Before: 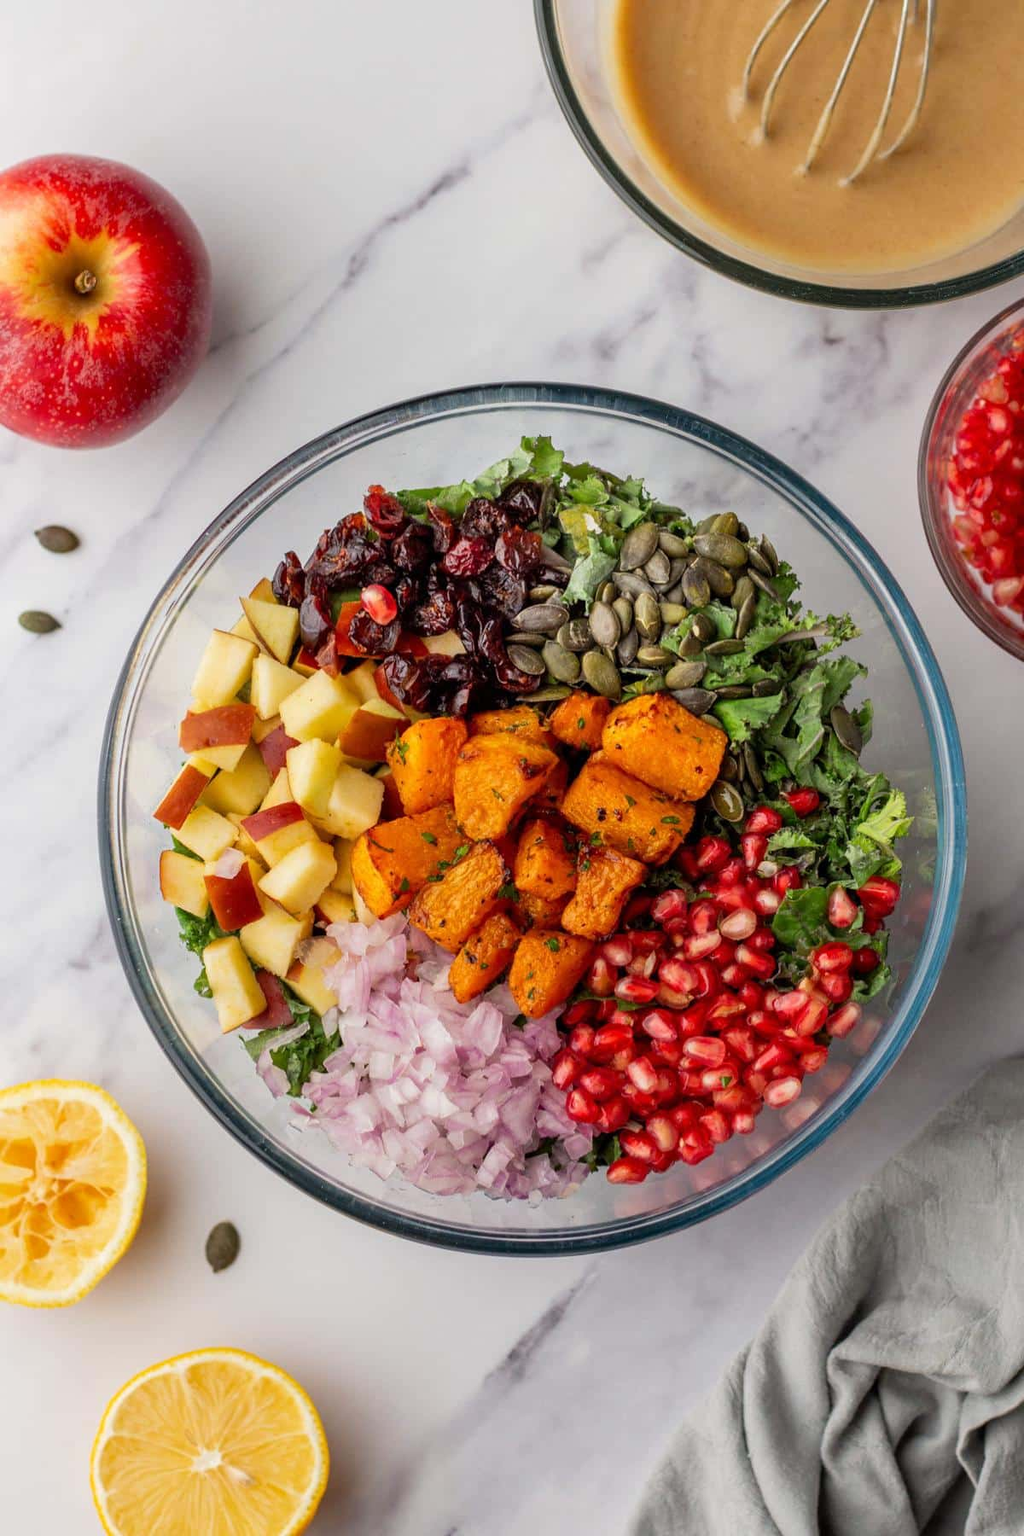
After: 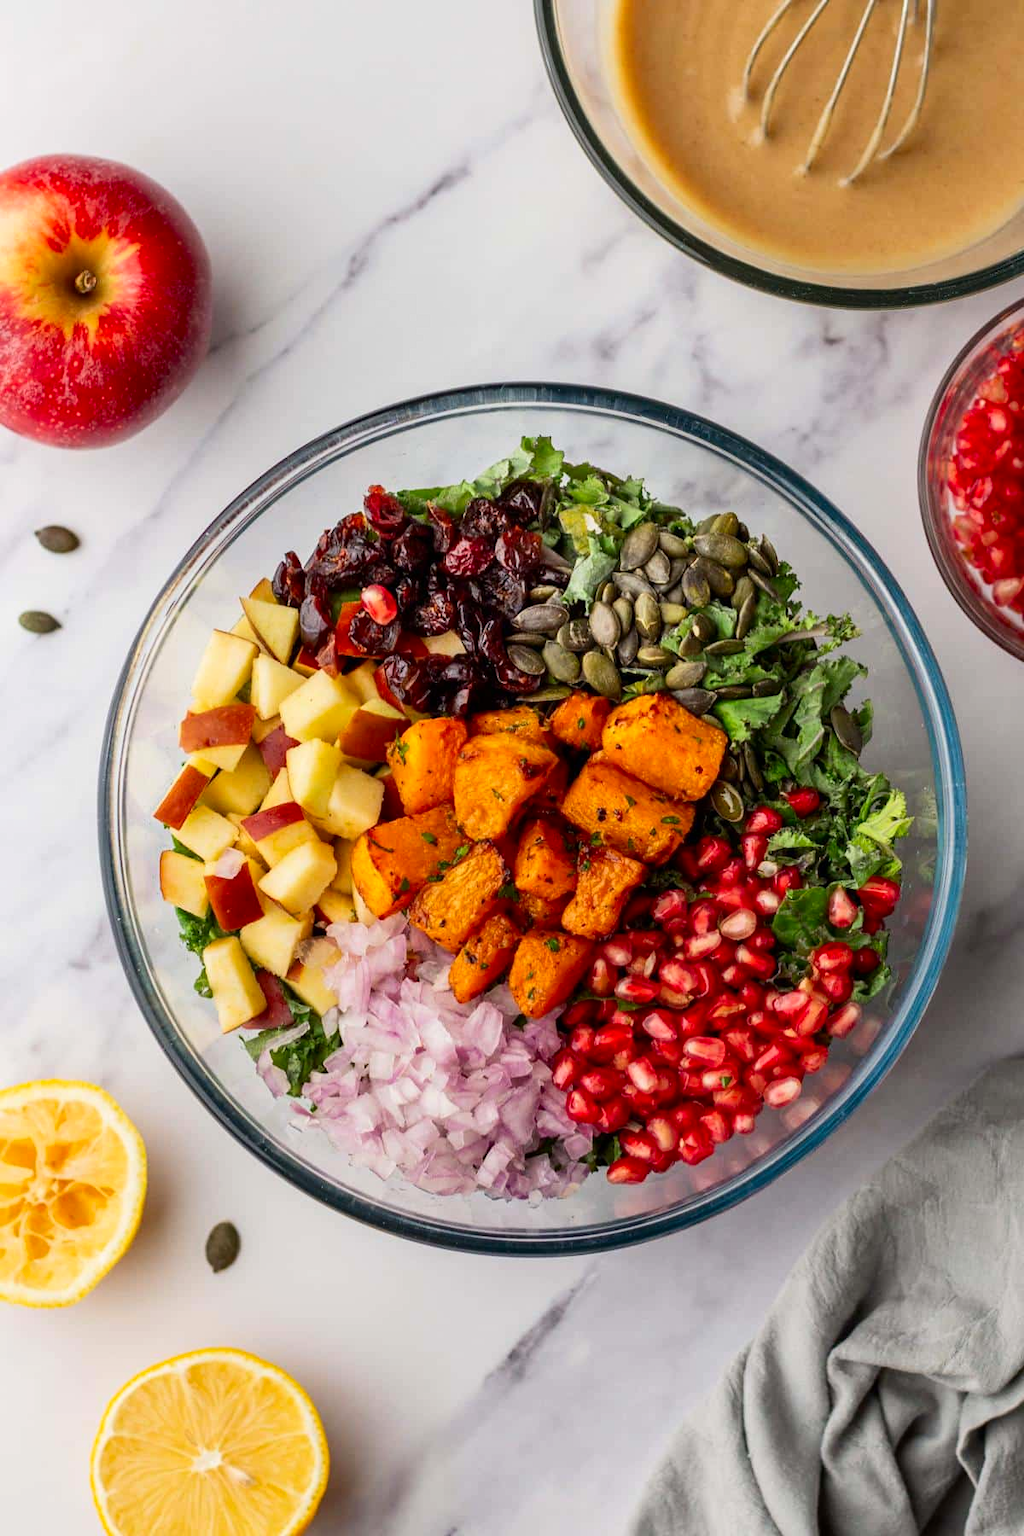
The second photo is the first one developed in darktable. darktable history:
contrast brightness saturation: contrast 0.146, brightness -0.006, saturation 0.104
